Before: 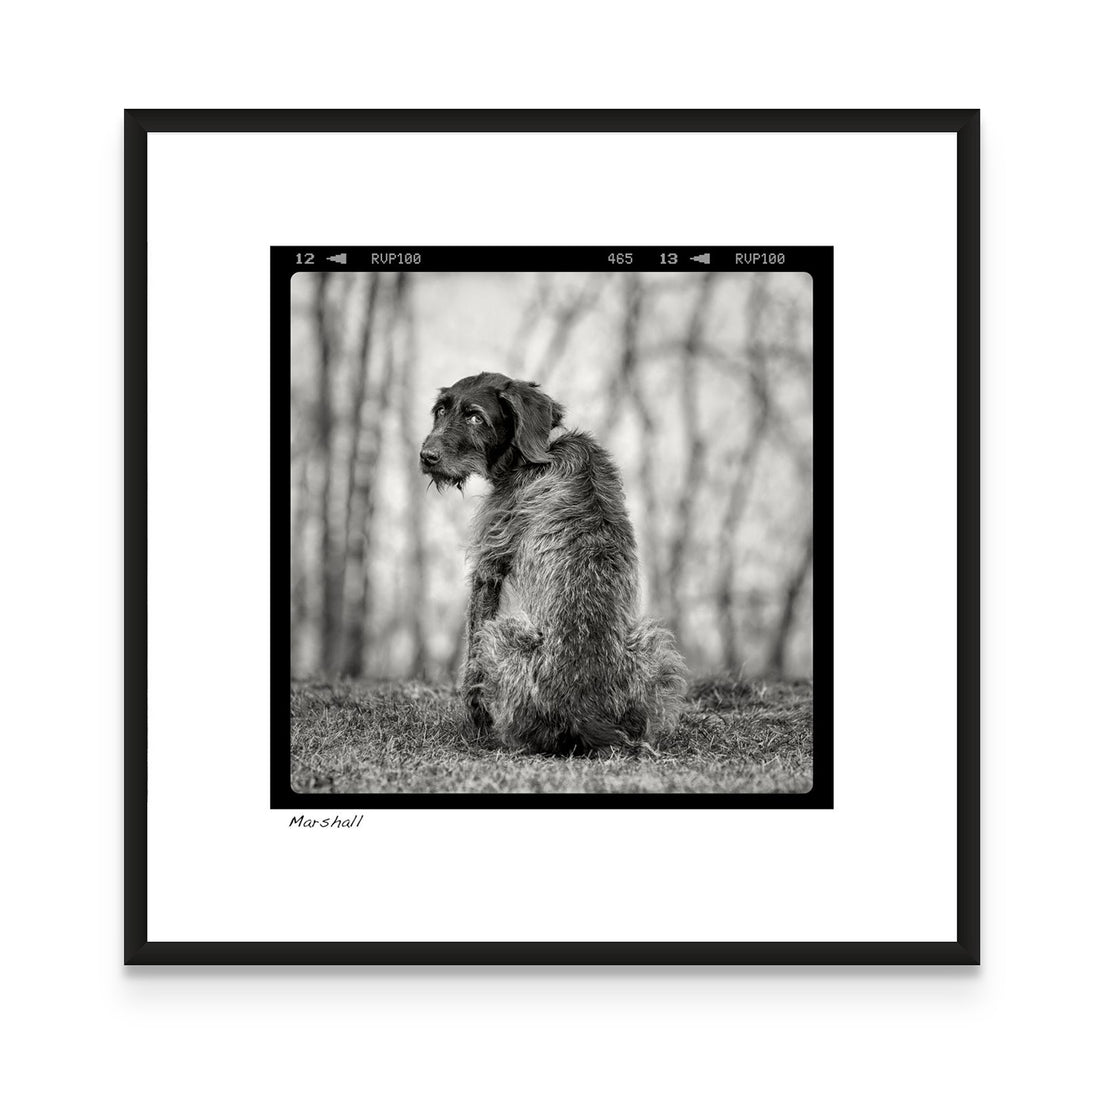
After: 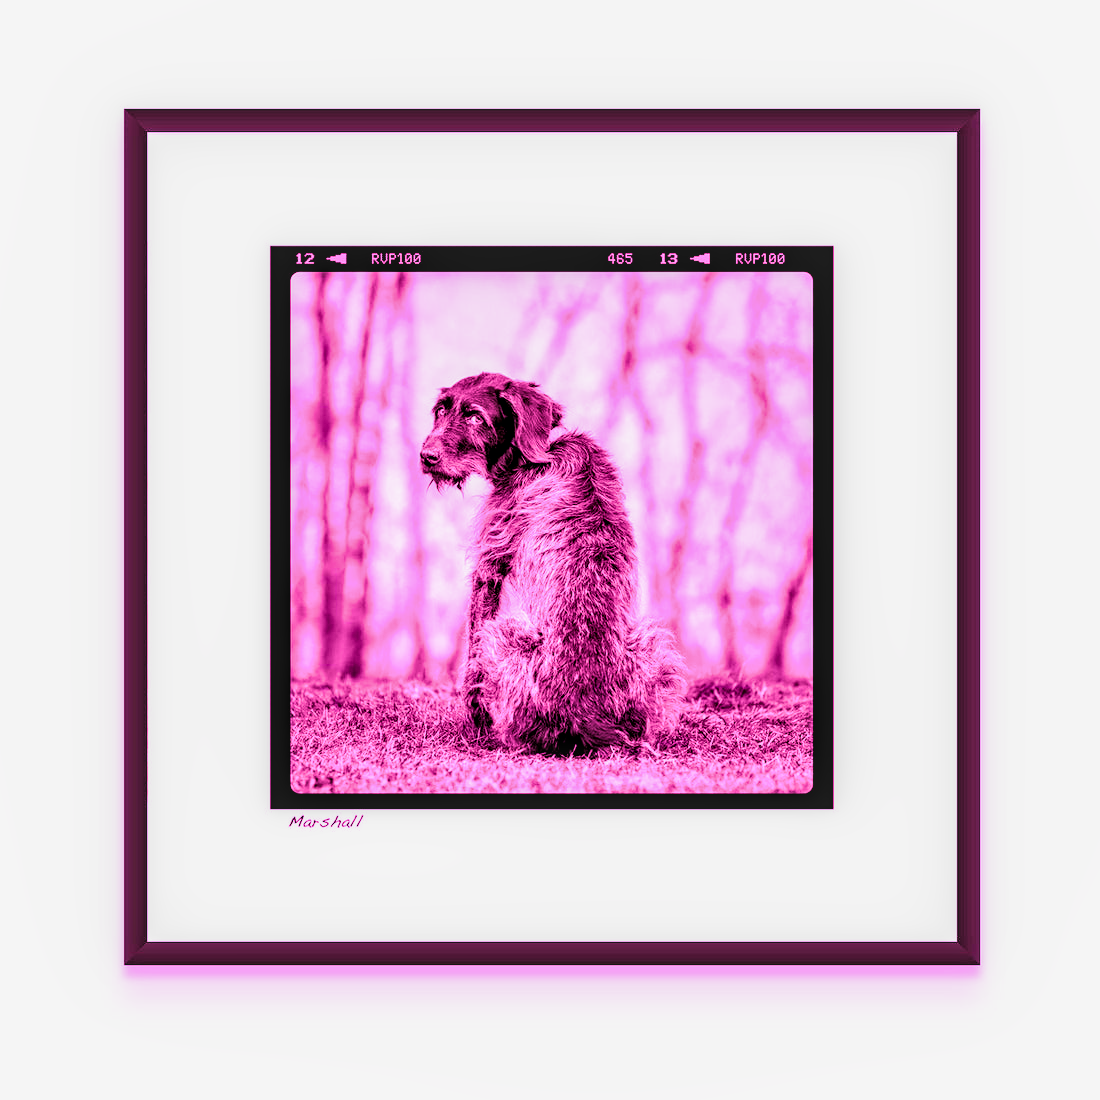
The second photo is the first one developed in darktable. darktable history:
local contrast: on, module defaults
raw chromatic aberrations: on, module defaults
exposure: black level correction 0.001, exposure 0.5 EV, compensate exposure bias true, compensate highlight preservation false
filmic rgb: black relative exposure -7.65 EV, white relative exposure 4.56 EV, hardness 3.61
highlight reconstruction: method reconstruct color, iterations 1, diameter of reconstruction 64 px
hot pixels: on, module defaults
lens correction: scale 1.01, crop 1, focal 85, aperture 2.8, distance 10.02, camera "Canon EOS RP", lens "Canon RF 85mm F2 MACRO IS STM"
raw denoise: x [[0, 0.25, 0.5, 0.75, 1] ×4]
tone equalizer "mask blending: all purposes": on, module defaults
color balance rgb: linear chroma grading › global chroma 9%, perceptual saturation grading › global saturation 36%, perceptual saturation grading › shadows 35%, perceptual brilliance grading › global brilliance 15%, perceptual brilliance grading › shadows -35%, global vibrance 15%
white balance: red 2.04, blue 1.628
